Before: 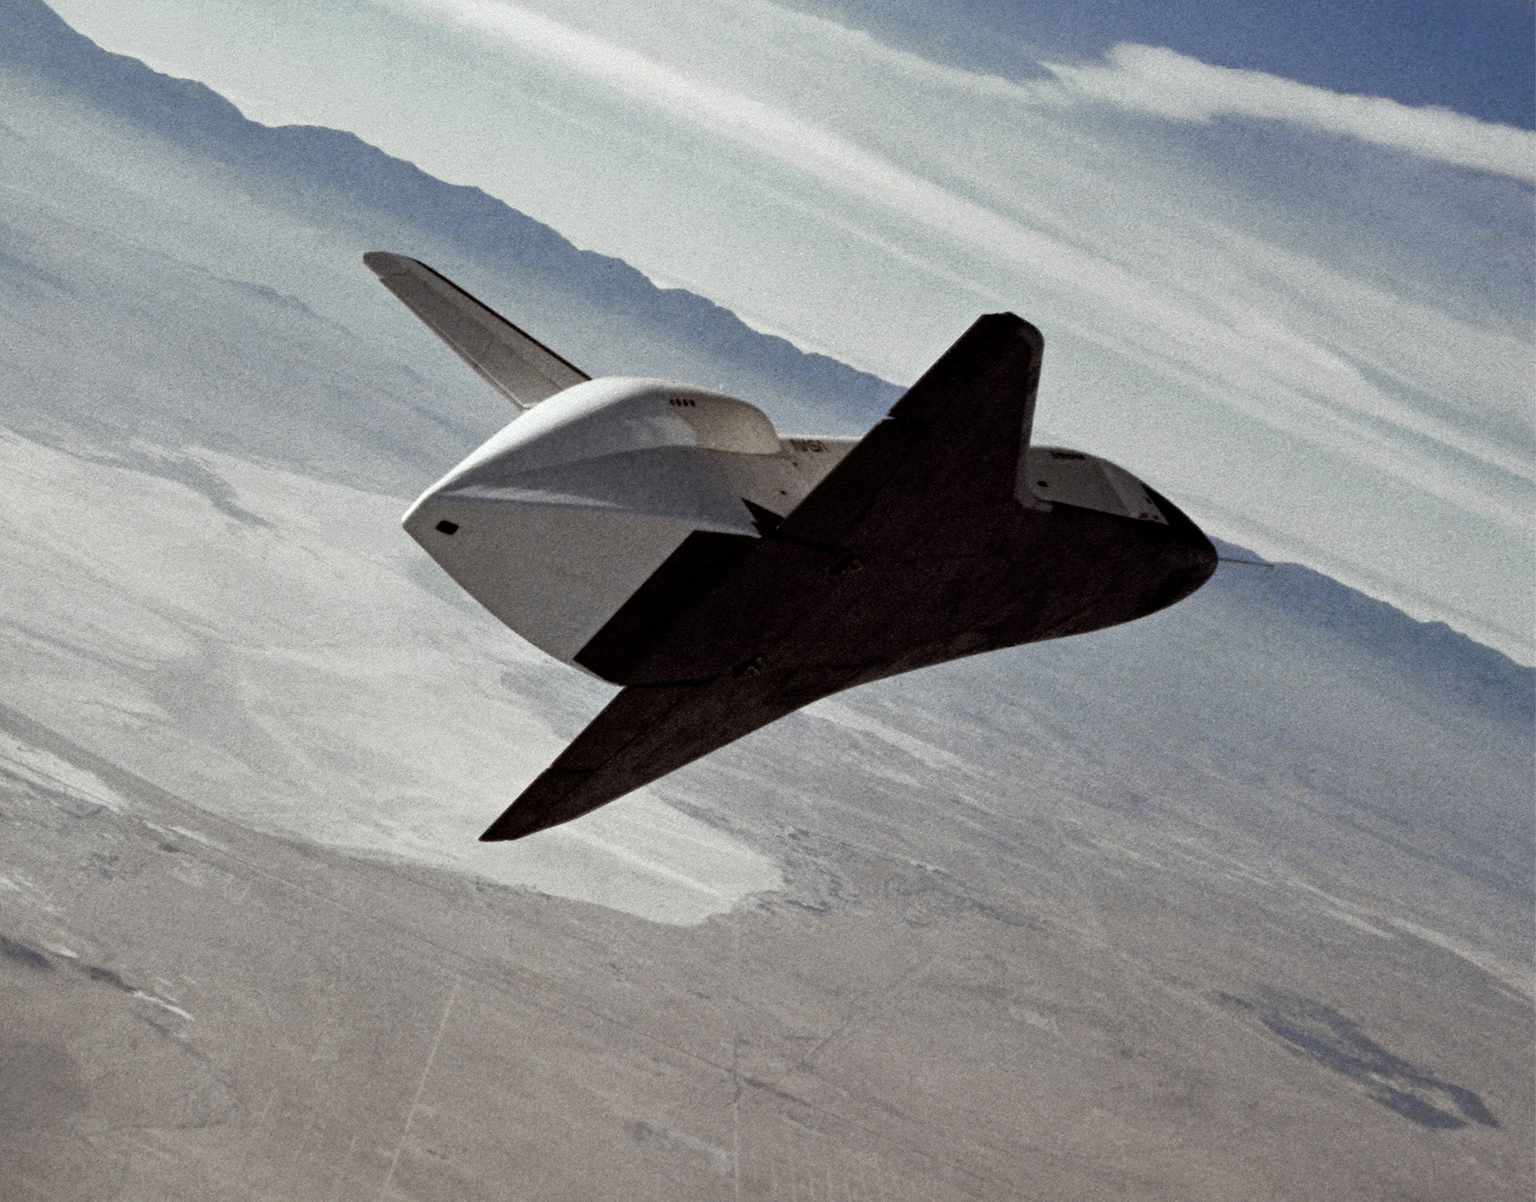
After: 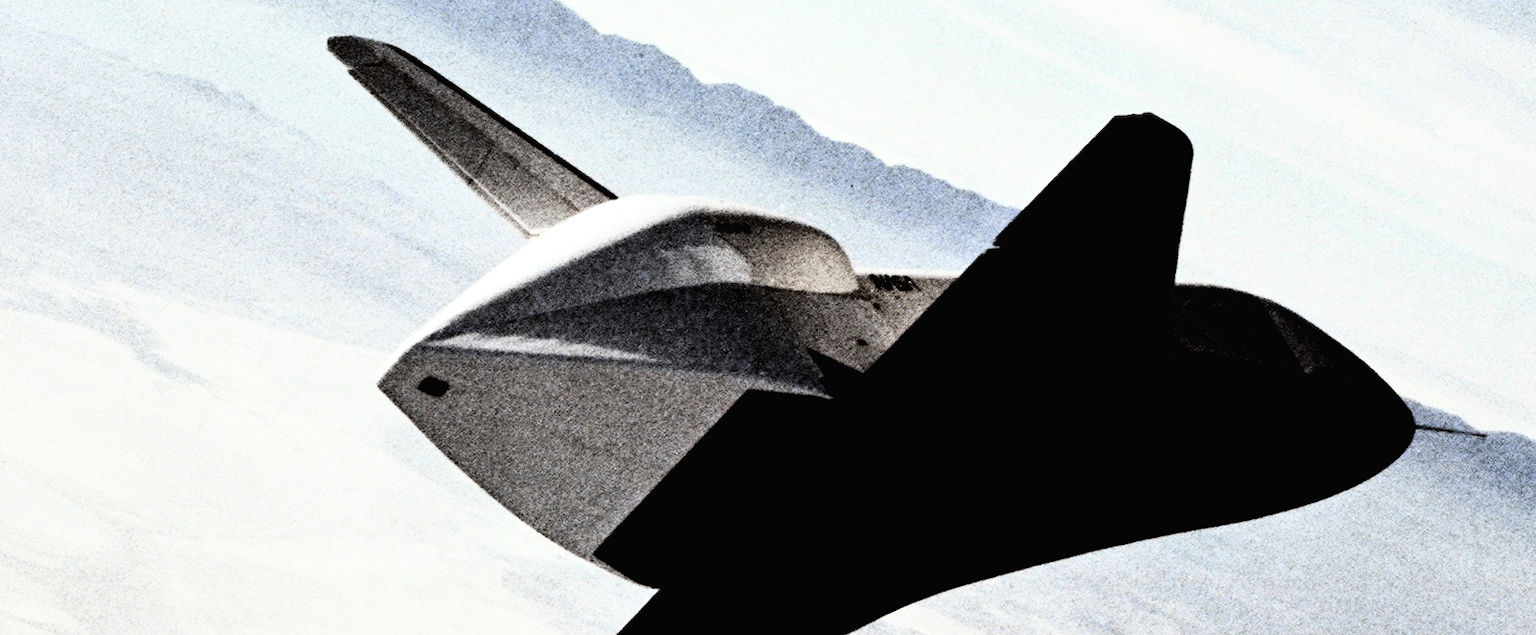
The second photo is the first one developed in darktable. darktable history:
crop: left 6.974%, top 18.632%, right 14.415%, bottom 39.739%
tone curve: curves: ch0 [(0, 0.013) (0.198, 0.175) (0.512, 0.582) (0.625, 0.754) (0.81, 0.934) (1, 1)], color space Lab, independent channels, preserve colors none
contrast brightness saturation: contrast 0.075
filmic rgb: middle gray luminance 13.31%, black relative exposure -2.03 EV, white relative exposure 3.12 EV, target black luminance 0%, hardness 1.82, latitude 59.29%, contrast 1.727, highlights saturation mix 5.86%, shadows ↔ highlights balance -36.75%, color science v6 (2022)
exposure: exposure 0.4 EV, compensate highlight preservation false
